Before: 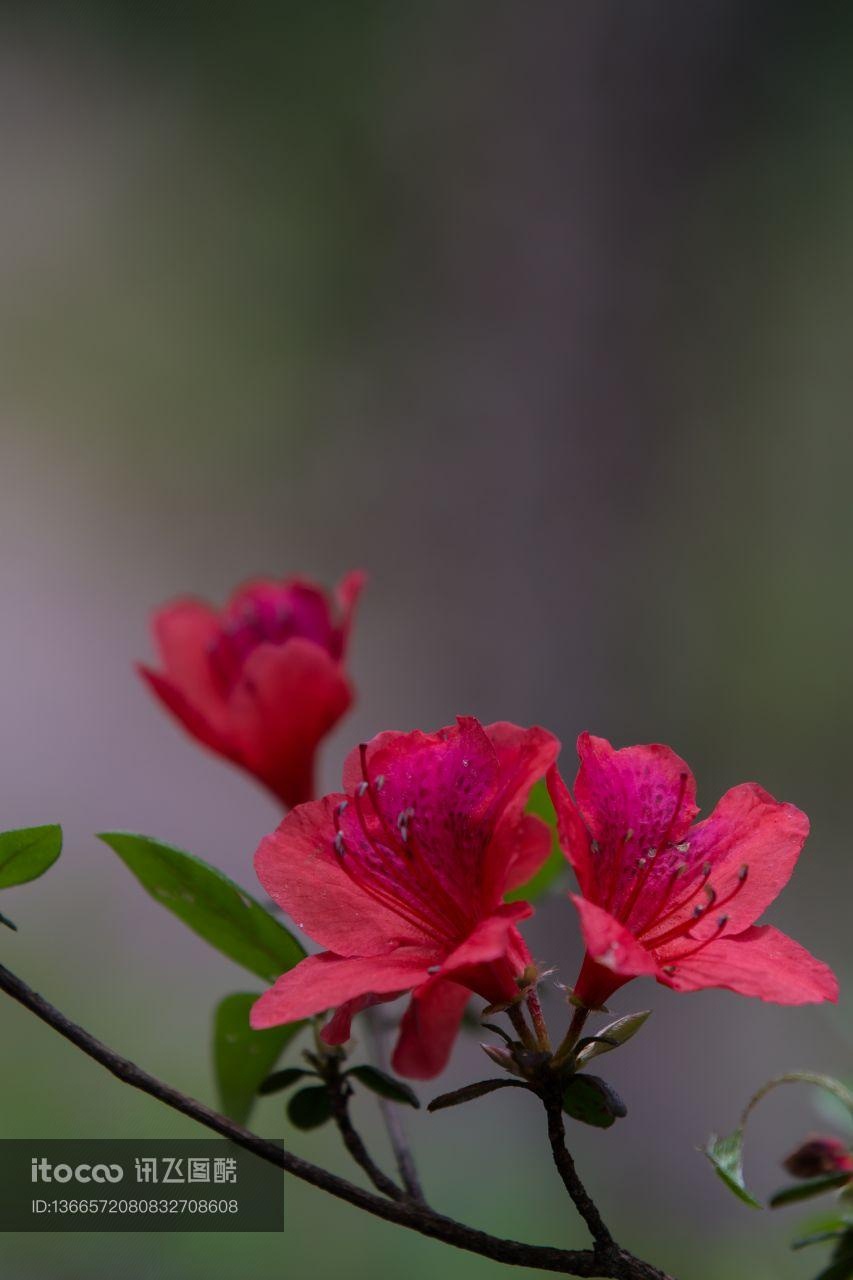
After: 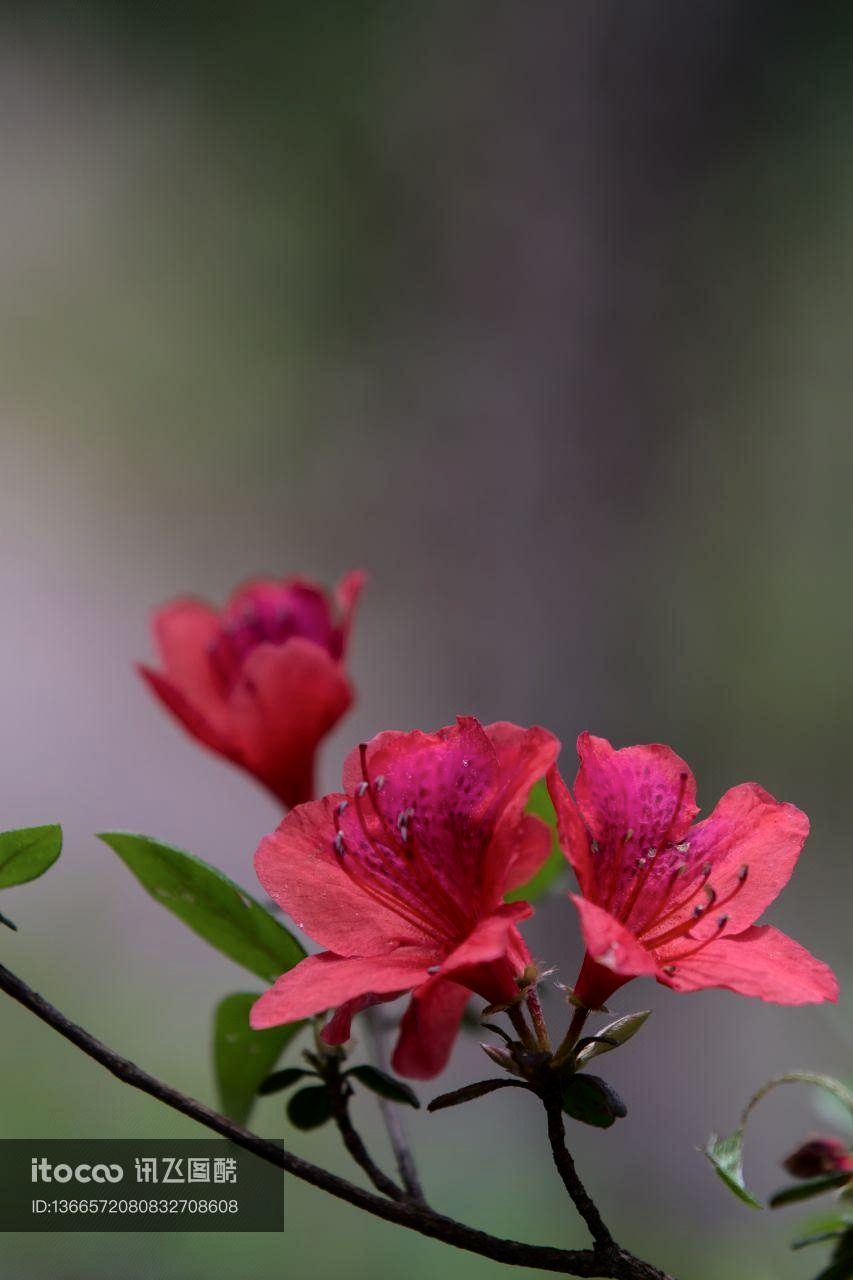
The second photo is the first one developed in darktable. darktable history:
tone curve: curves: ch0 [(0, 0) (0.004, 0.001) (0.133, 0.112) (0.325, 0.362) (0.832, 0.893) (1, 1)], color space Lab, independent channels
